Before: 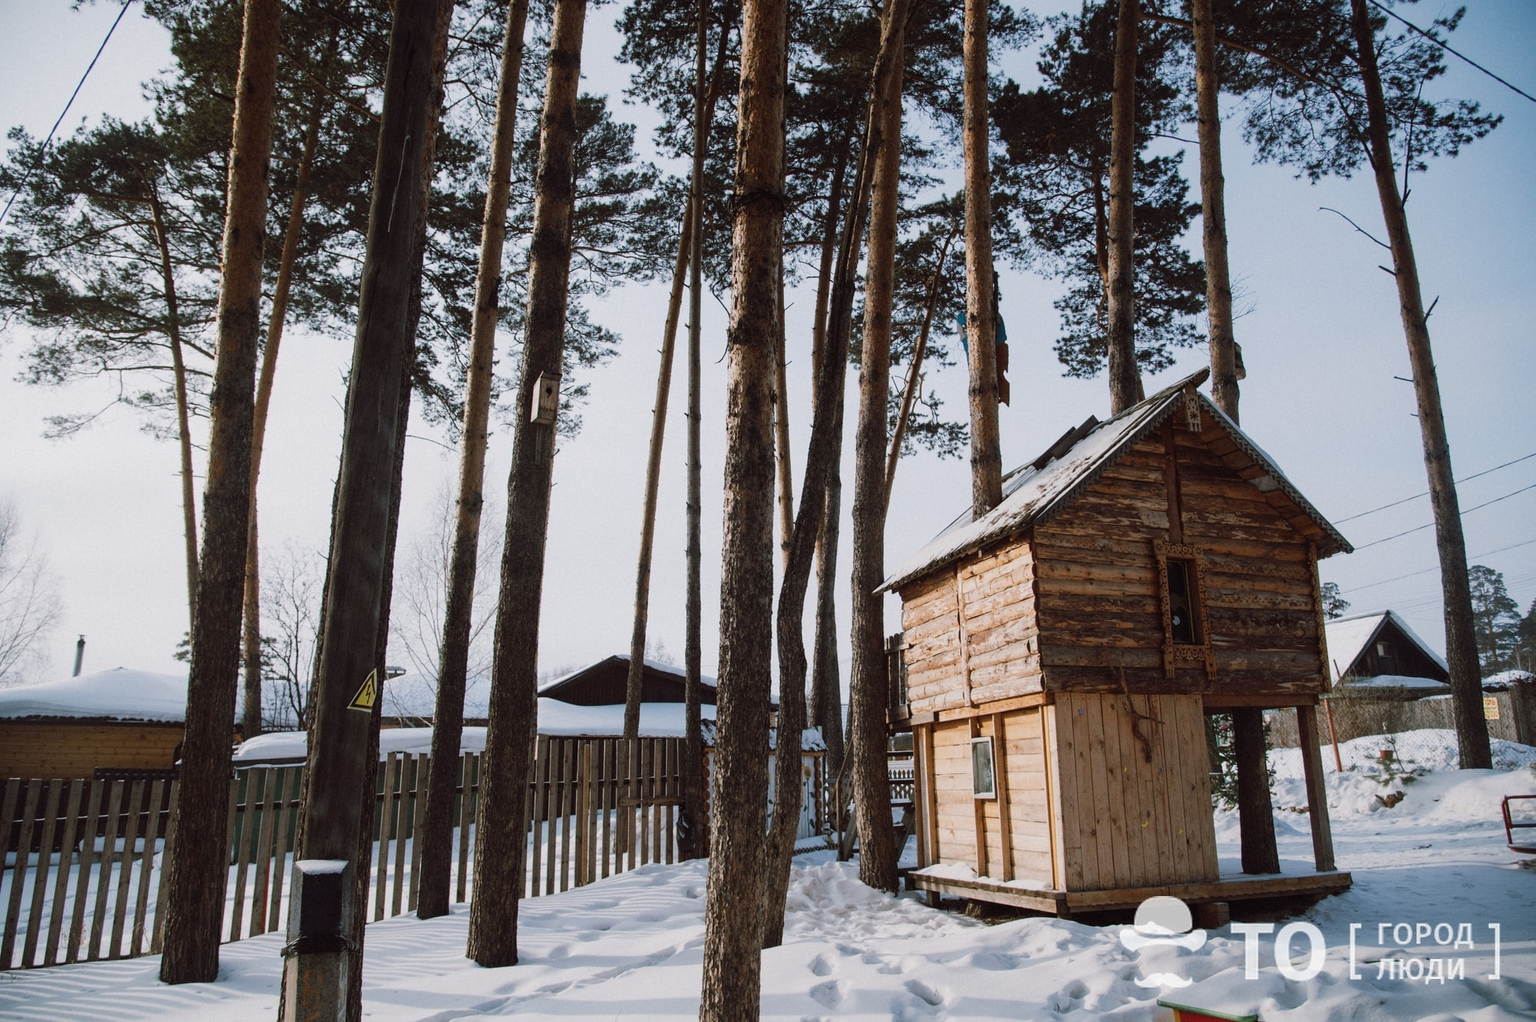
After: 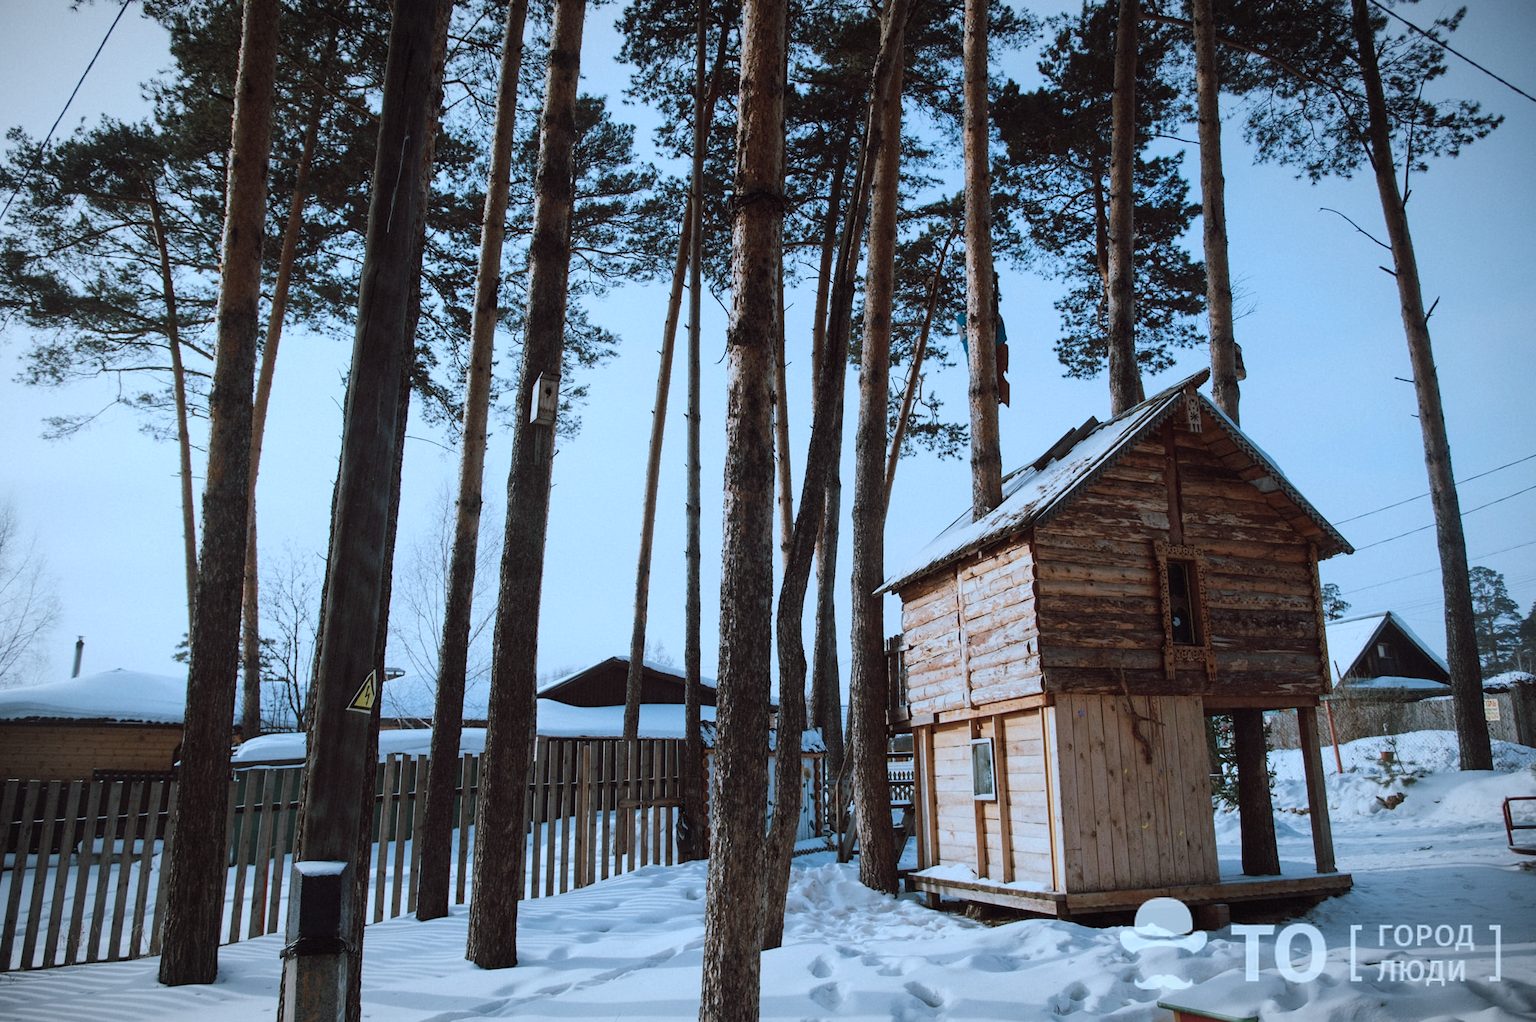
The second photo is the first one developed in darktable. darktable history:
crop and rotate: left 0.129%, bottom 0.014%
vignetting: fall-off start 81.07%, fall-off radius 61.63%, brightness -0.292, automatic ratio true, width/height ratio 1.419, unbound false
color correction: highlights a* -9.19, highlights b* -23.86
